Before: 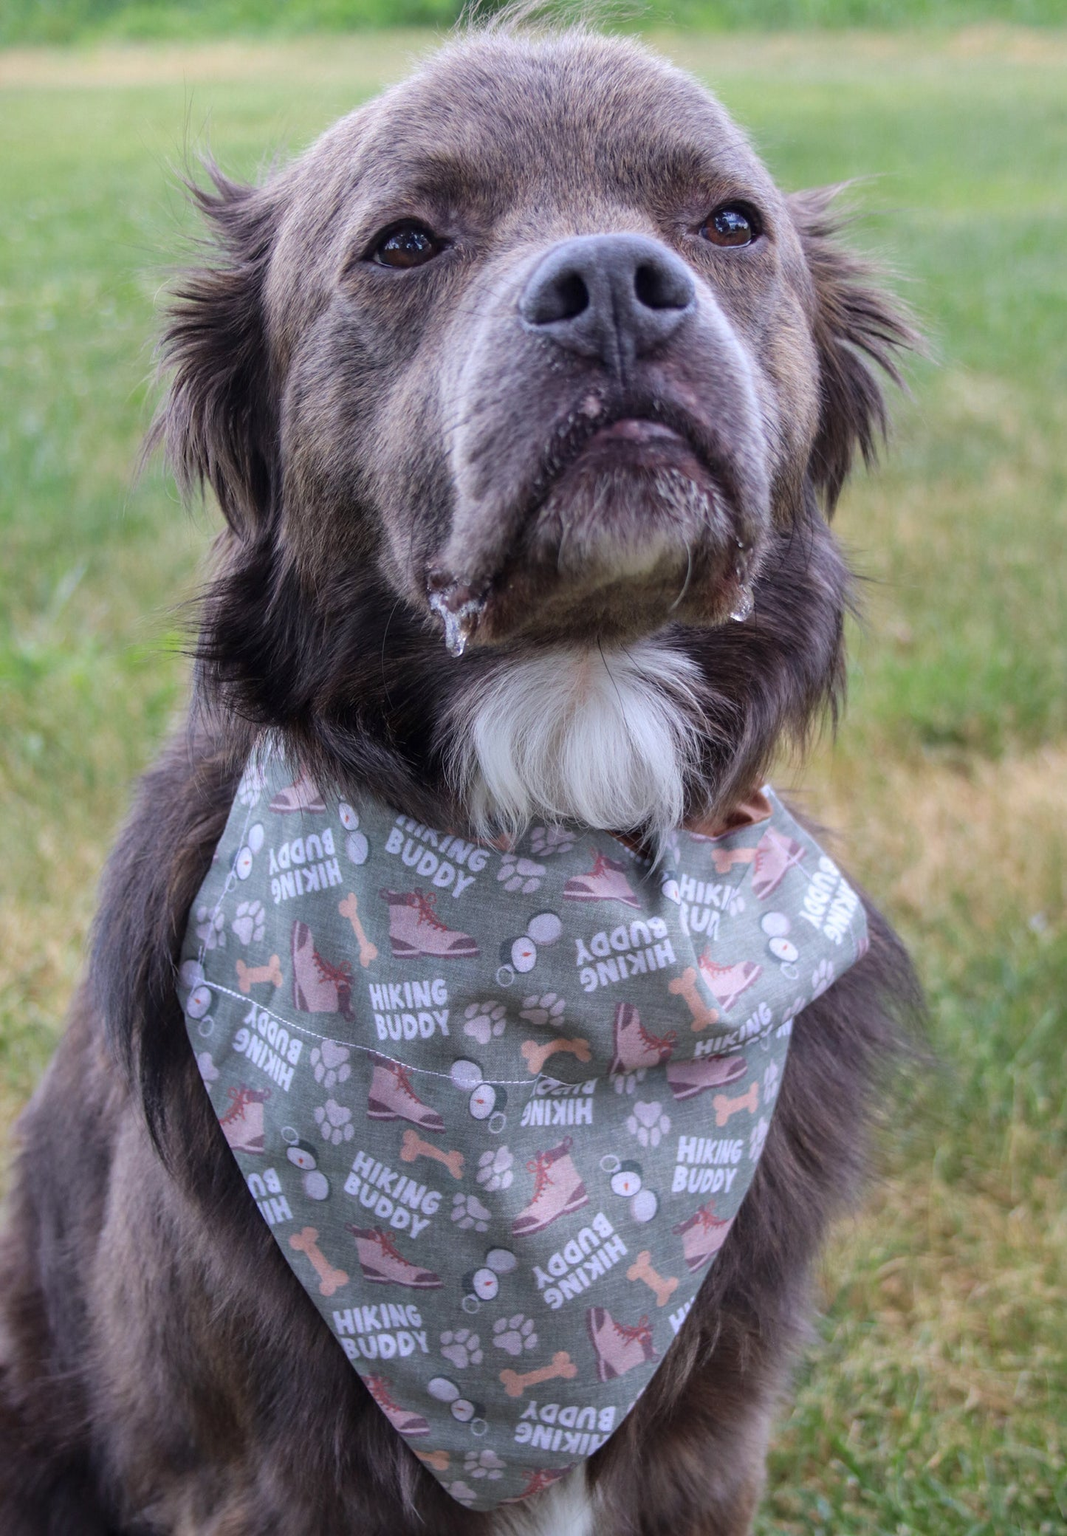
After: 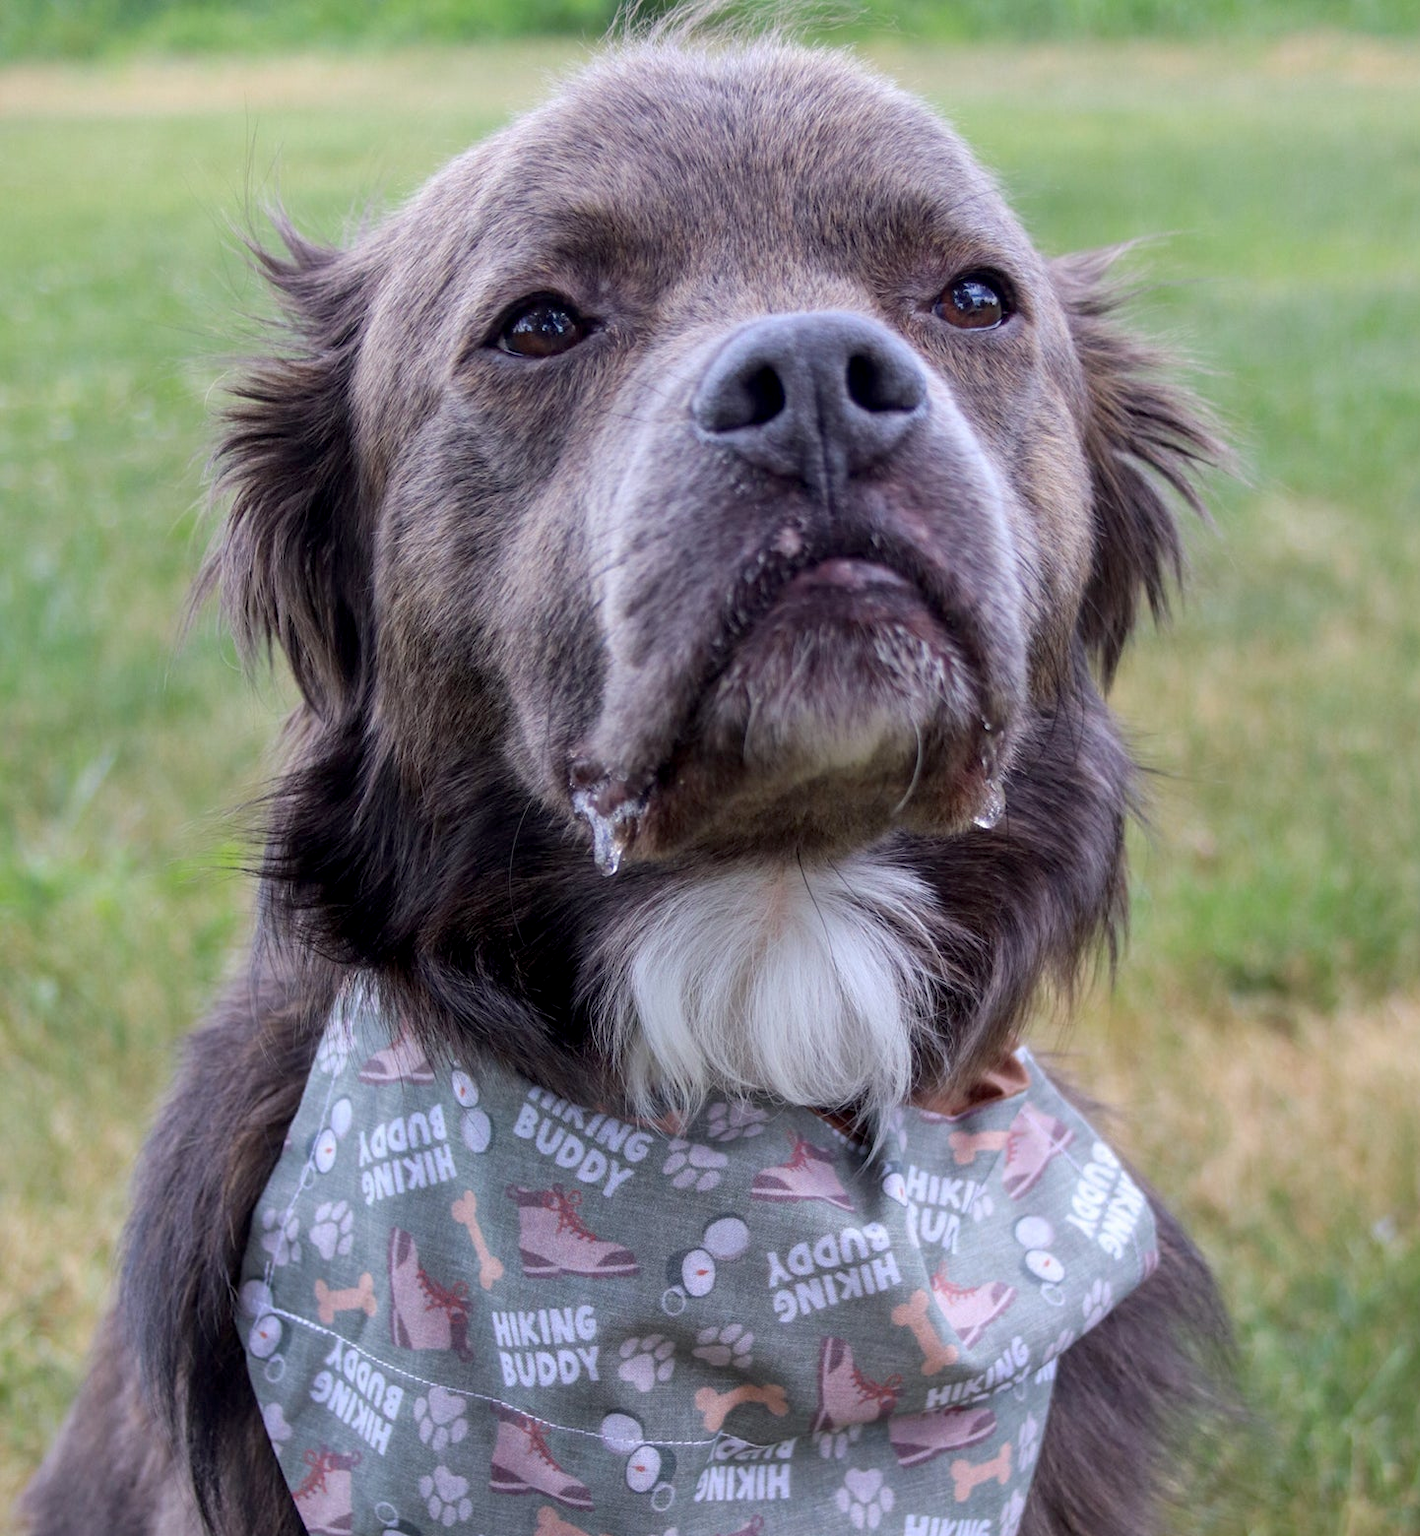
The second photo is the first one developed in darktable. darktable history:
exposure: black level correction 0.005, exposure 0.001 EV, compensate highlight preservation false
crop: bottom 24.967%
